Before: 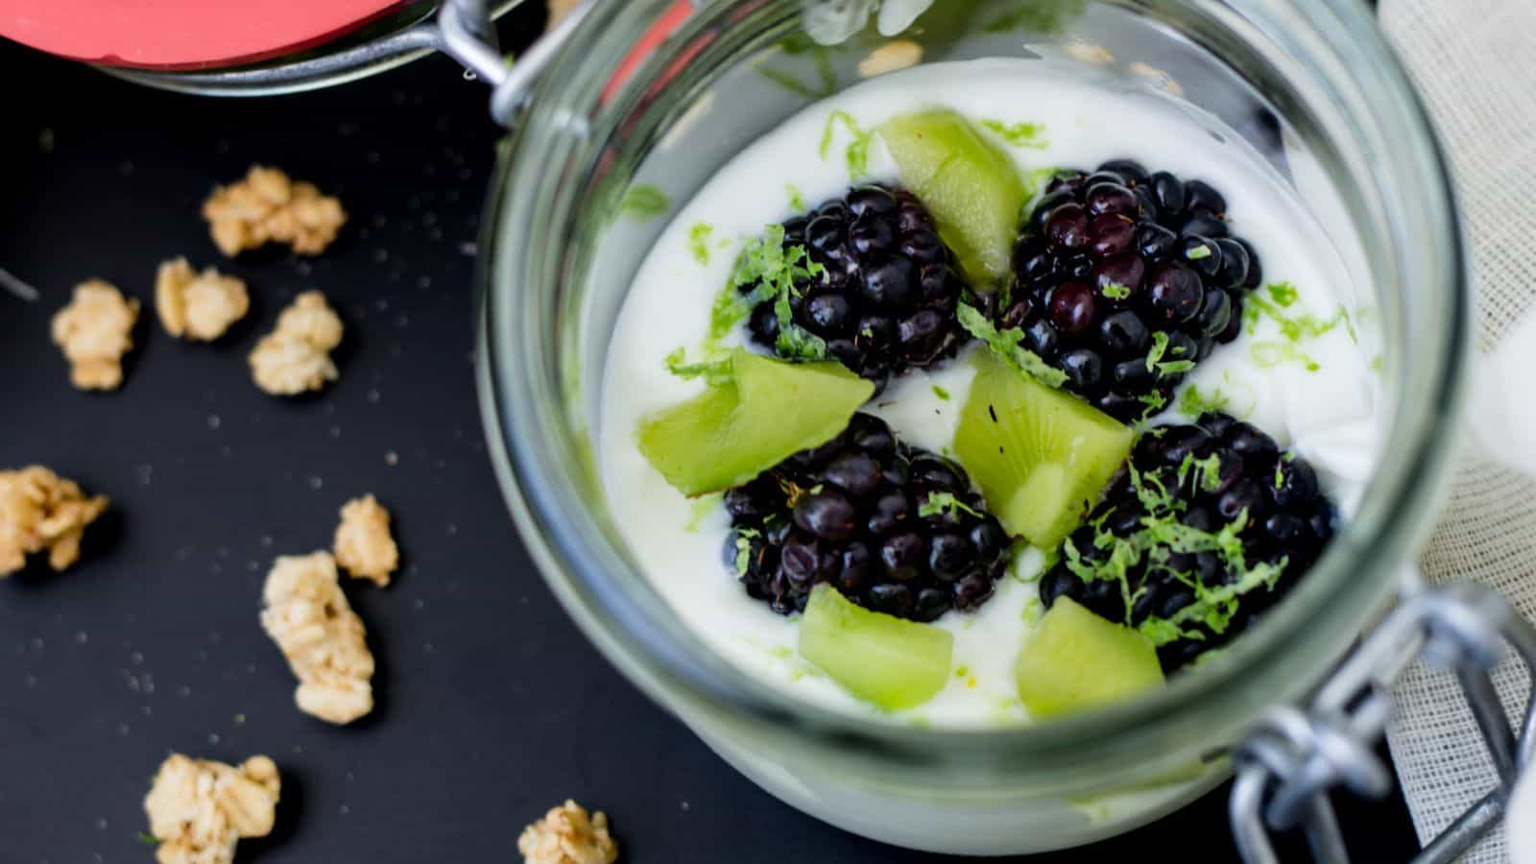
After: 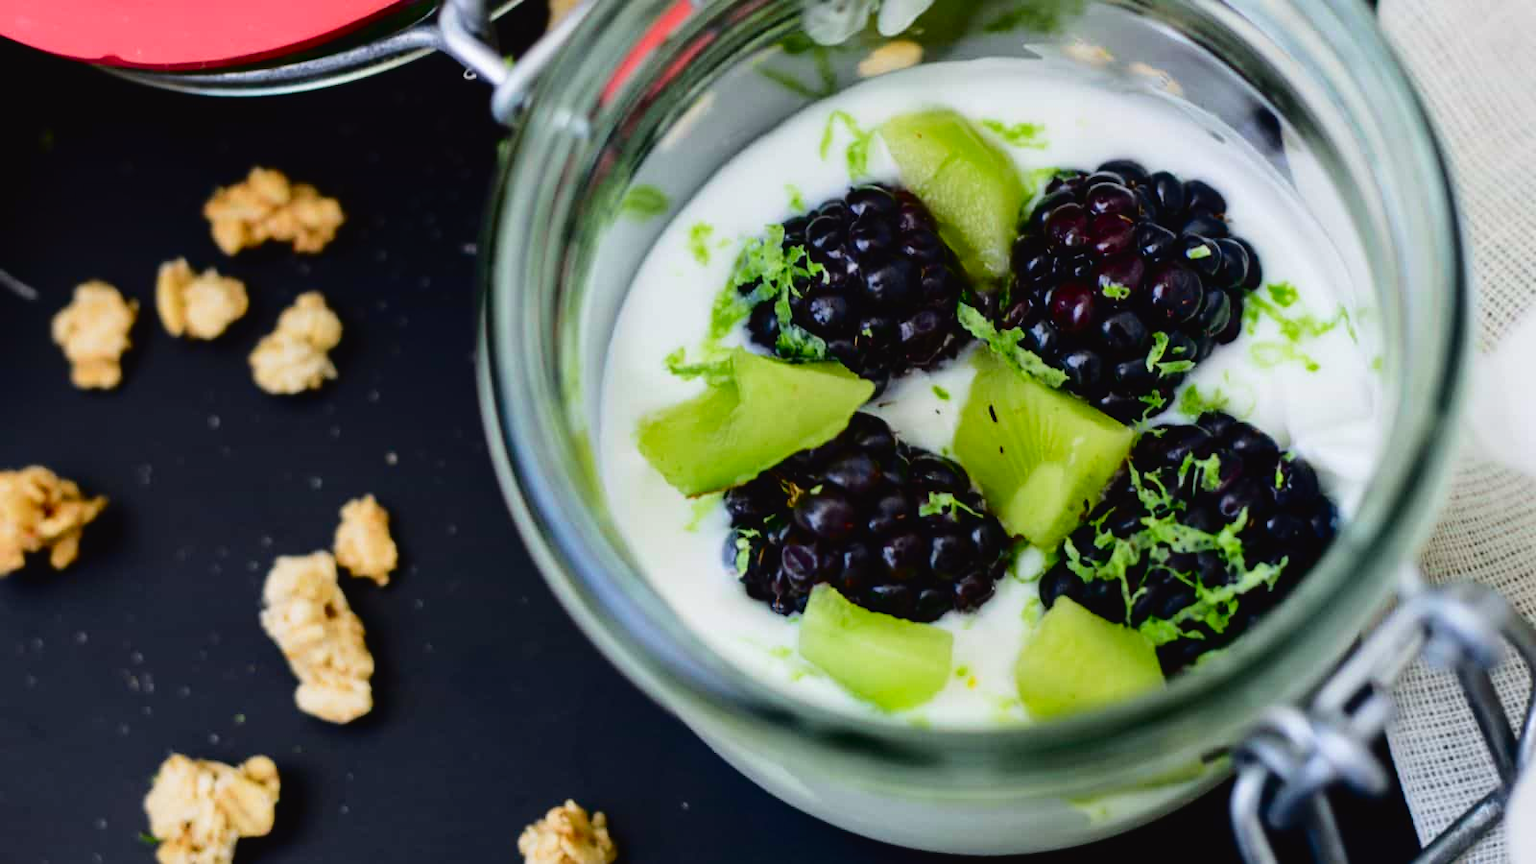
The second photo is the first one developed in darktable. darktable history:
tone equalizer: on, module defaults
tone curve: curves: ch0 [(0, 0.023) (0.132, 0.075) (0.241, 0.178) (0.487, 0.491) (0.782, 0.8) (1, 0.989)]; ch1 [(0, 0) (0.396, 0.369) (0.467, 0.454) (0.498, 0.5) (0.518, 0.517) (0.57, 0.586) (0.619, 0.663) (0.692, 0.744) (1, 1)]; ch2 [(0, 0) (0.427, 0.416) (0.483, 0.481) (0.503, 0.503) (0.526, 0.527) (0.563, 0.573) (0.632, 0.667) (0.705, 0.737) (0.985, 0.966)], color space Lab, independent channels
